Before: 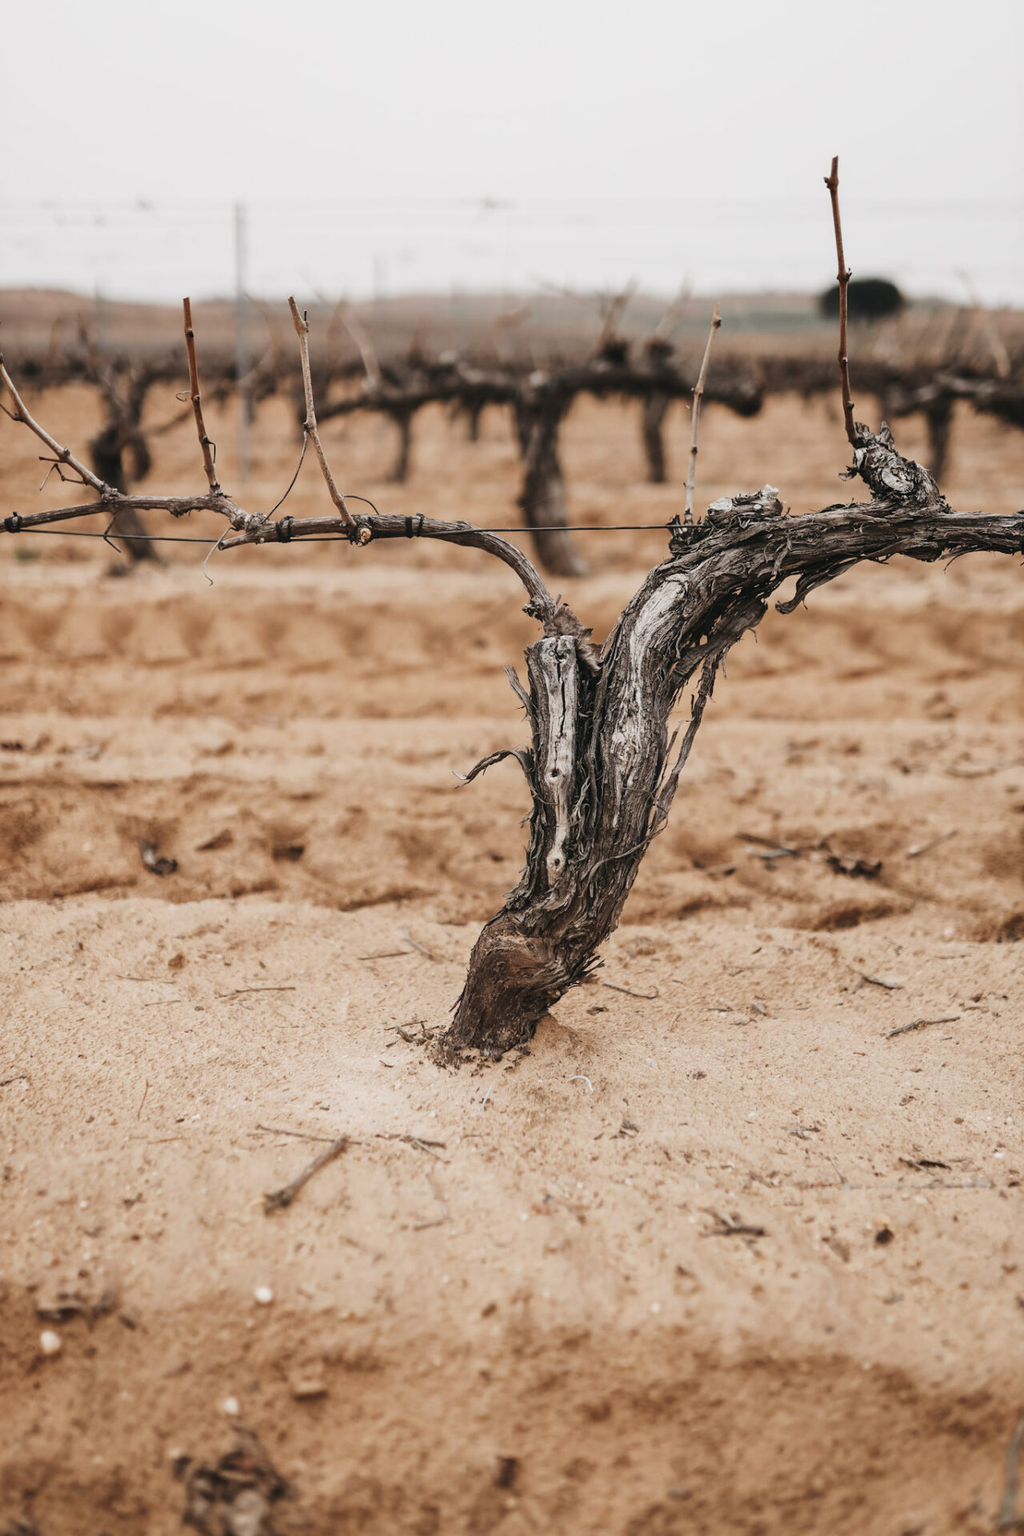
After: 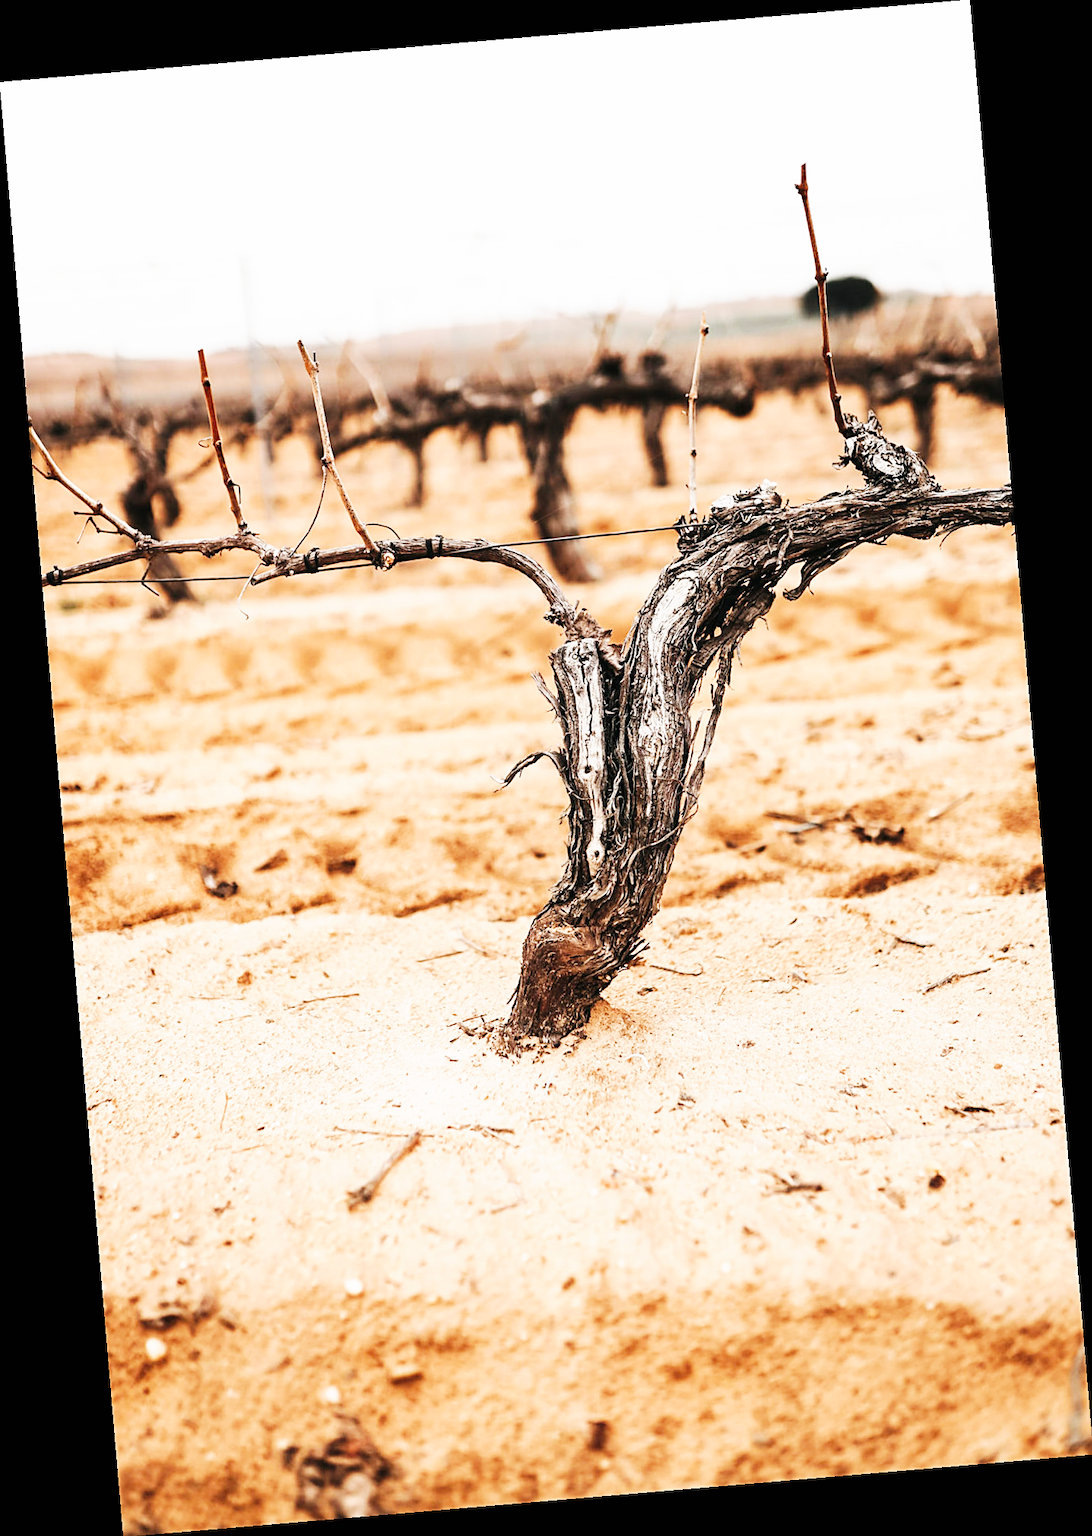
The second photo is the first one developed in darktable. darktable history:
sharpen: on, module defaults
rotate and perspective: rotation -4.86°, automatic cropping off
base curve: curves: ch0 [(0, 0) (0.007, 0.004) (0.027, 0.03) (0.046, 0.07) (0.207, 0.54) (0.442, 0.872) (0.673, 0.972) (1, 1)], preserve colors none
